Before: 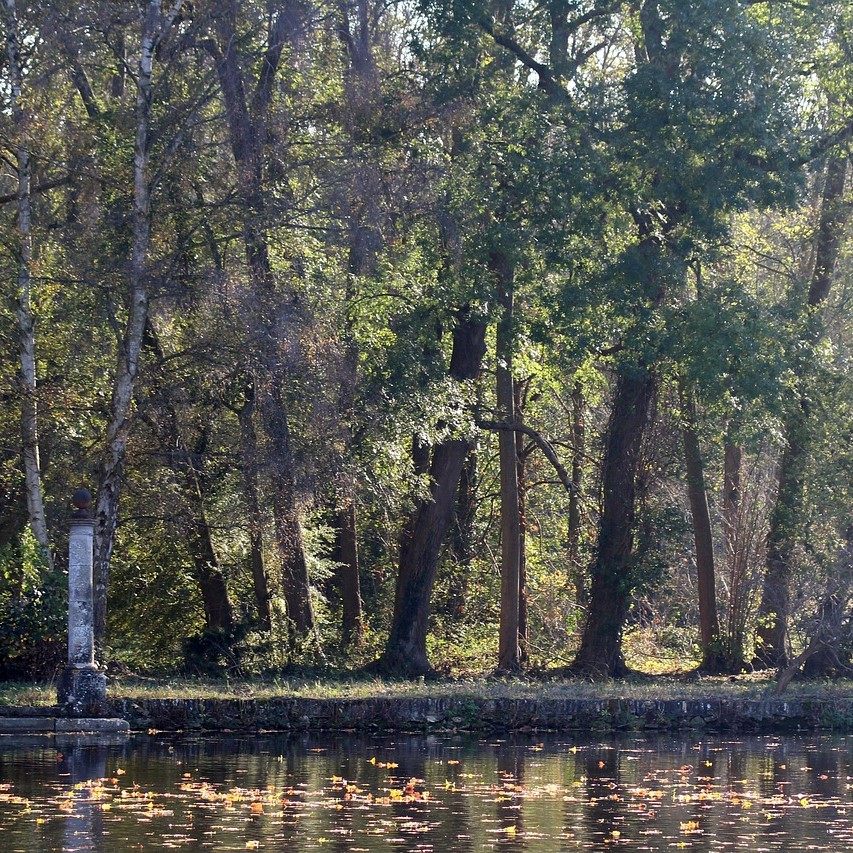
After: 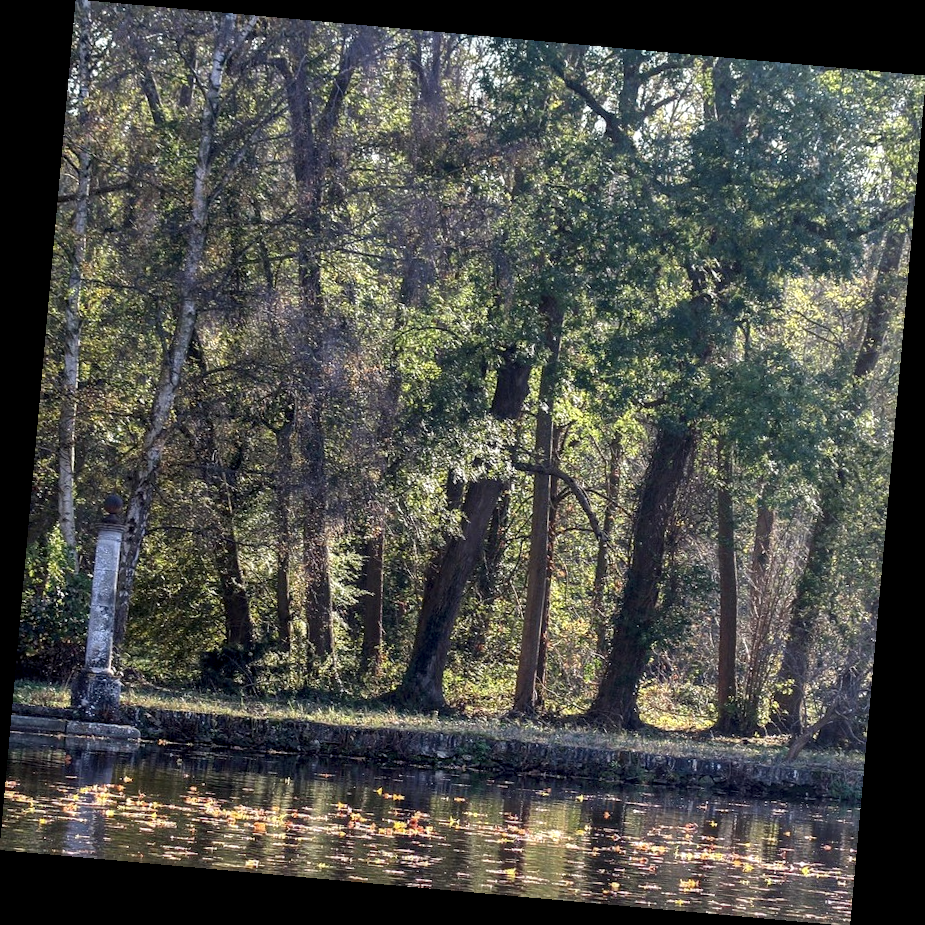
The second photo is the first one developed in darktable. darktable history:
local contrast: highlights 61%, detail 143%, midtone range 0.428
rotate and perspective: rotation 5.12°, automatic cropping off
